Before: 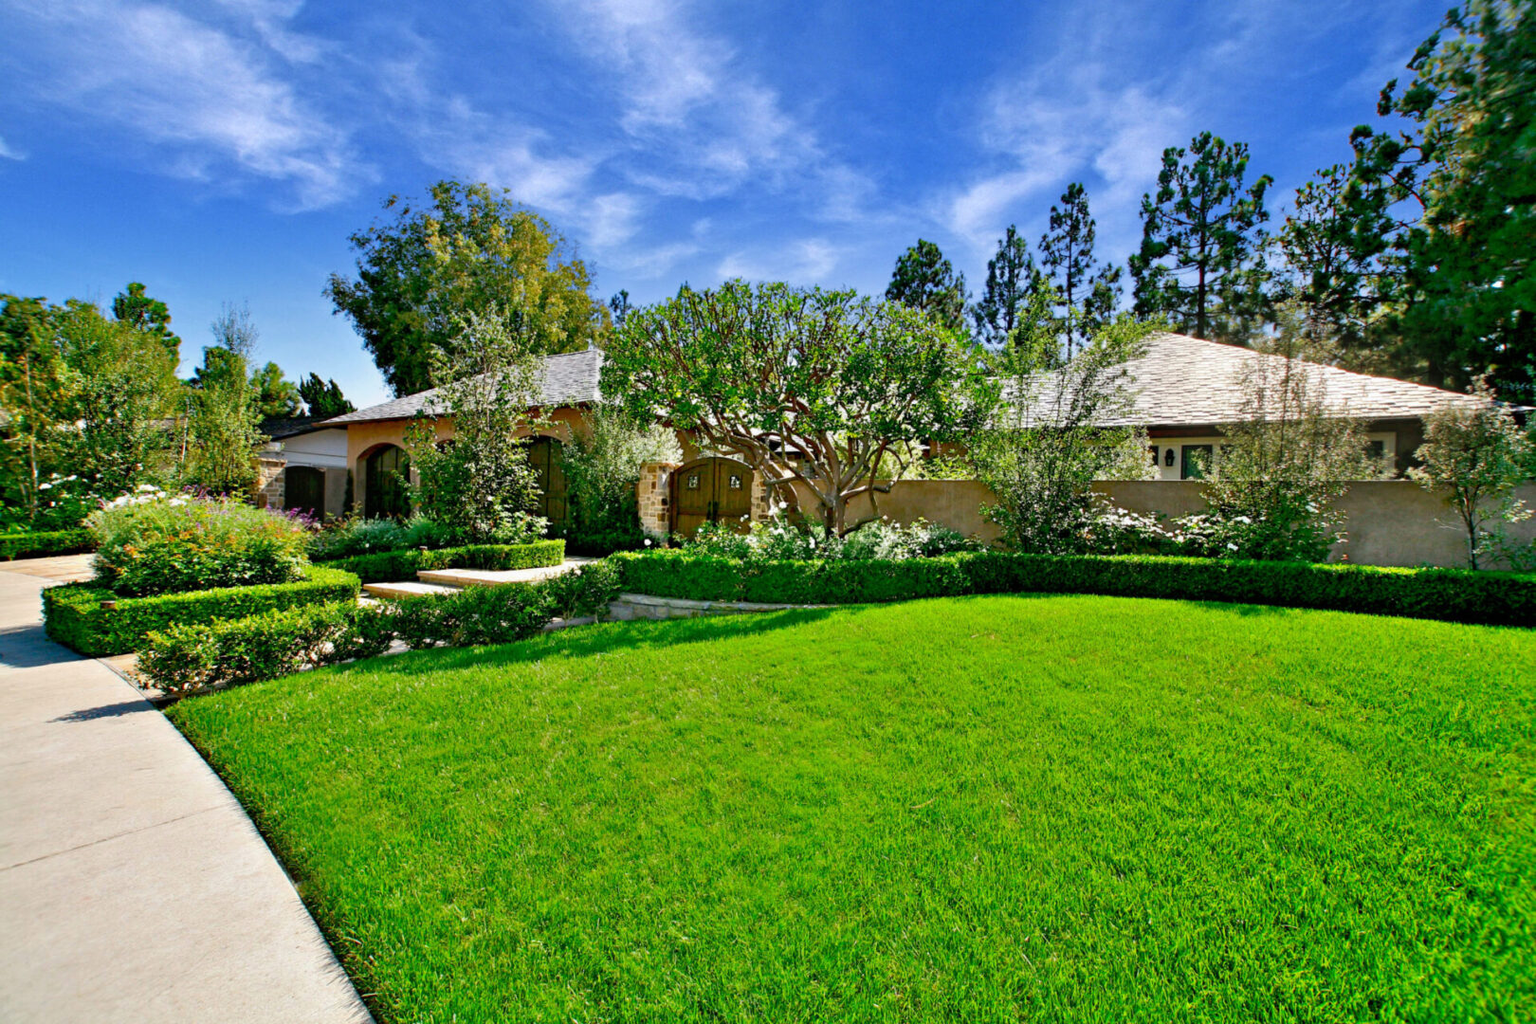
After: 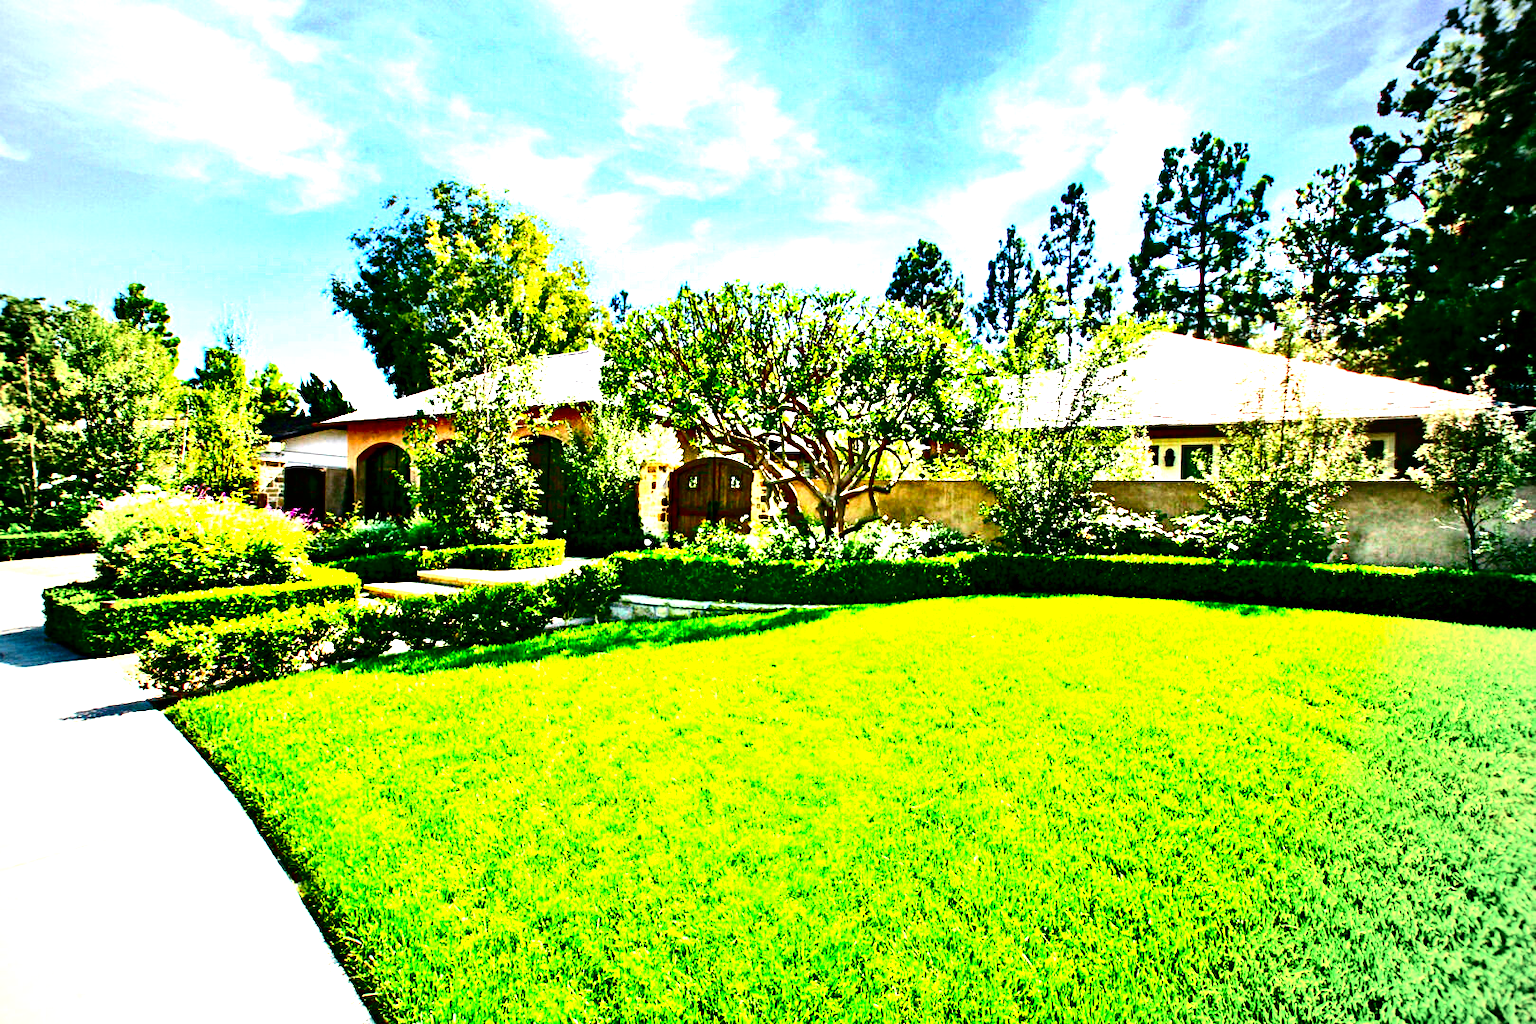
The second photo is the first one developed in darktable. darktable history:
contrast brightness saturation: contrast 0.192, brightness -0.221, saturation 0.116
base curve: curves: ch0 [(0, 0) (0.028, 0.03) (0.121, 0.232) (0.46, 0.748) (0.859, 0.968) (1, 1)], preserve colors average RGB
levels: levels [0, 0.352, 0.703]
vignetting: fall-off start 71.59%
tone curve: curves: ch0 [(0, 0) (0.131, 0.116) (0.316, 0.345) (0.501, 0.584) (0.629, 0.732) (0.812, 0.888) (1, 0.974)]; ch1 [(0, 0) (0.366, 0.367) (0.475, 0.453) (0.494, 0.497) (0.504, 0.503) (0.553, 0.584) (1, 1)]; ch2 [(0, 0) (0.333, 0.346) (0.375, 0.375) (0.424, 0.43) (0.476, 0.492) (0.502, 0.501) (0.533, 0.556) (0.566, 0.599) (0.614, 0.653) (1, 1)], color space Lab, independent channels, preserve colors none
